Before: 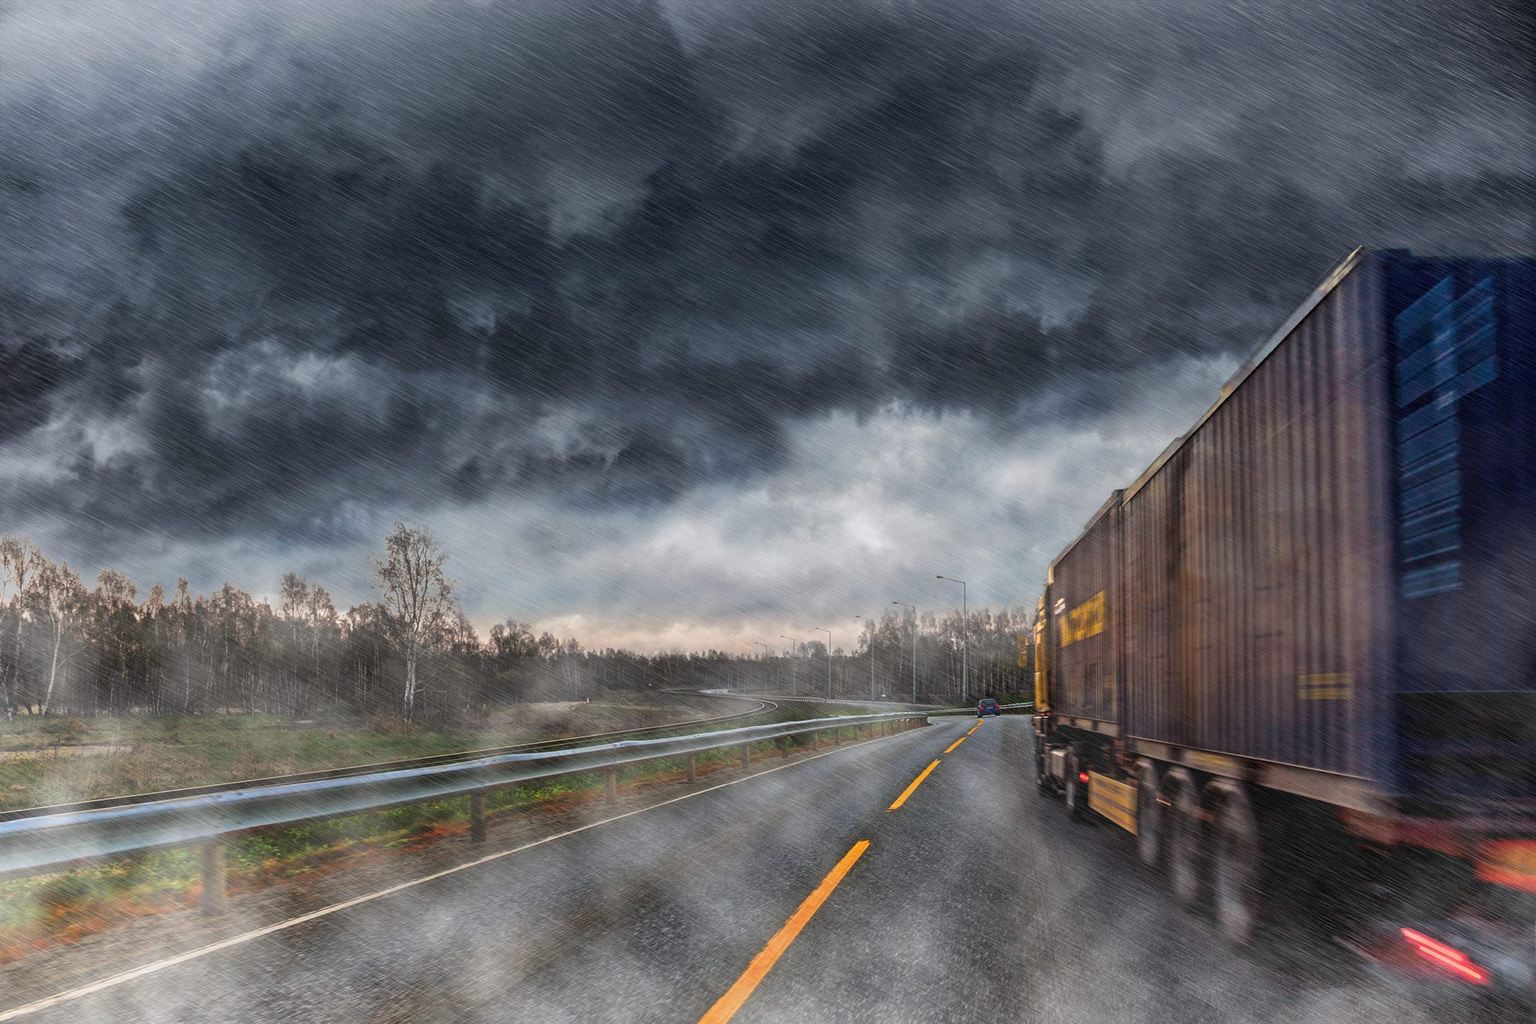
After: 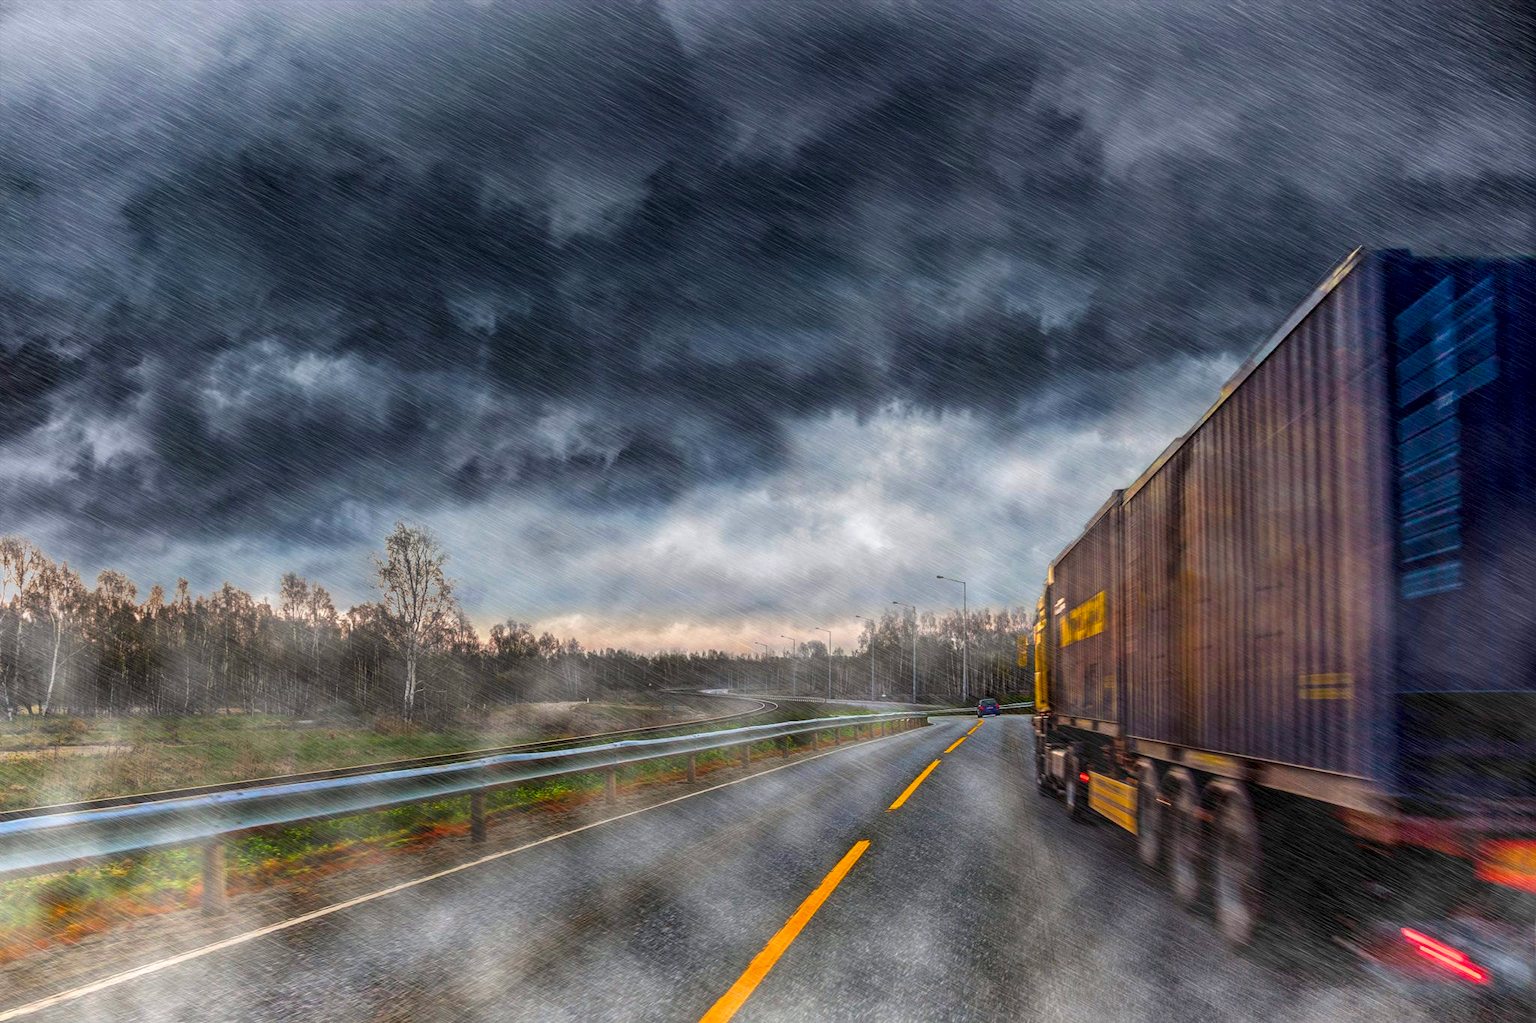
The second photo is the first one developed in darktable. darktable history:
color balance rgb: perceptual saturation grading › global saturation 30%, global vibrance 30%
local contrast: on, module defaults
